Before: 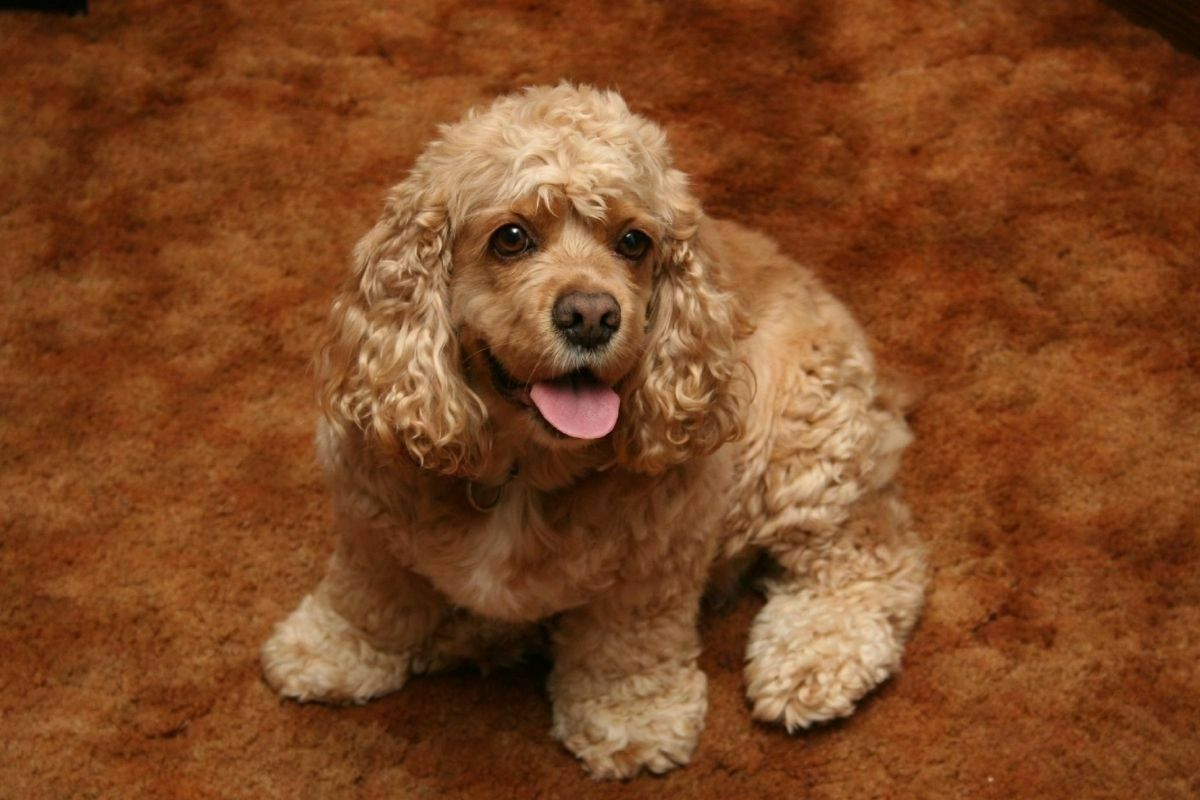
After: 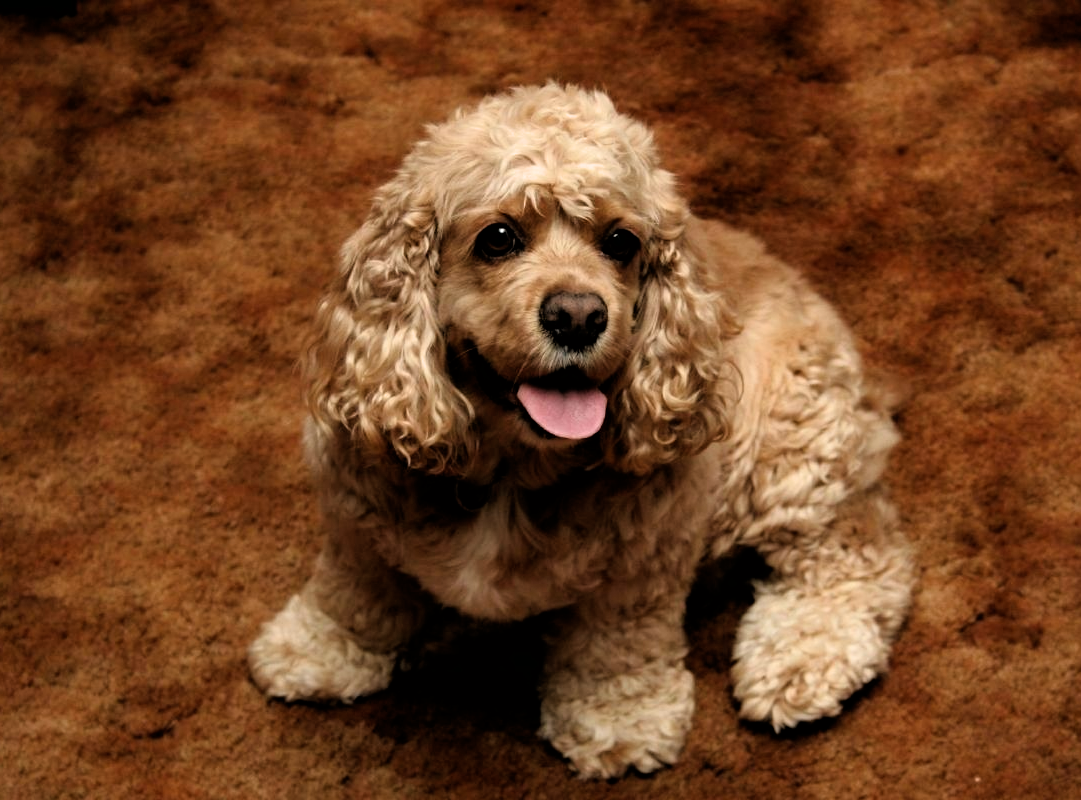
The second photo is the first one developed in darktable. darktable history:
crop and rotate: left 1.088%, right 8.807%
filmic rgb: black relative exposure -3.64 EV, white relative exposure 2.44 EV, hardness 3.29
